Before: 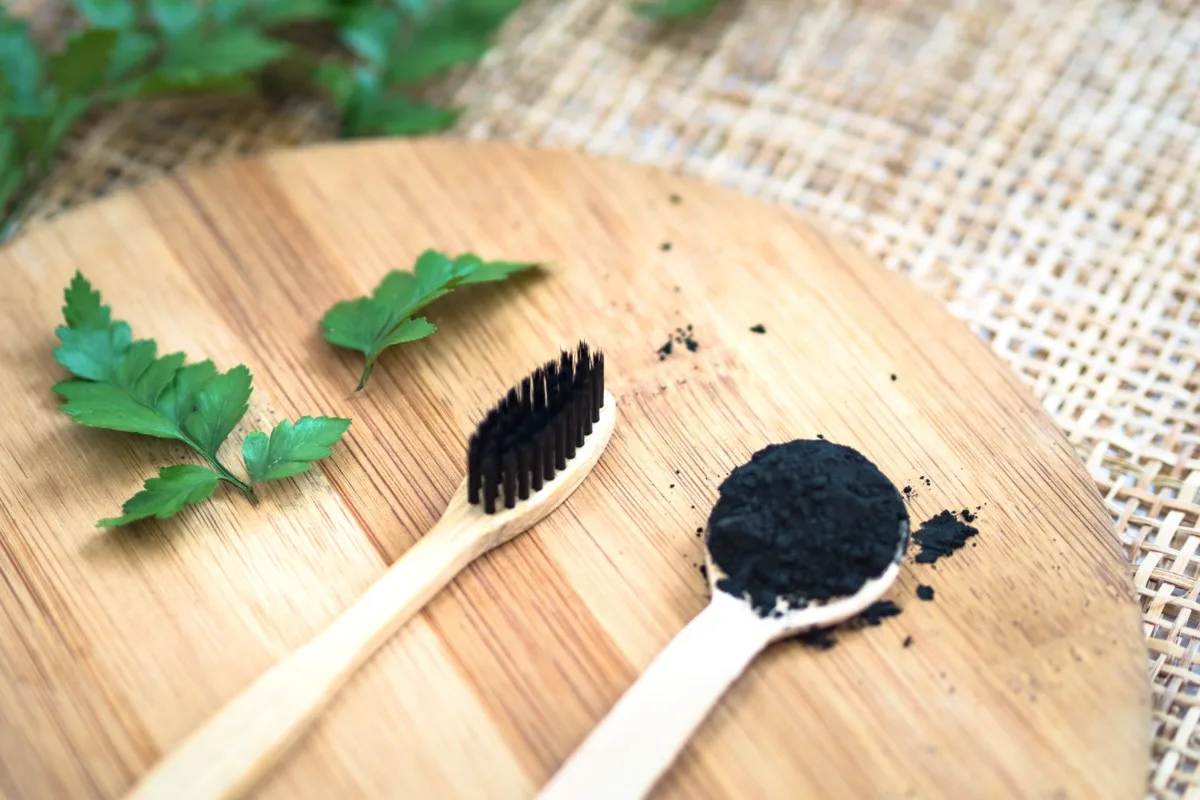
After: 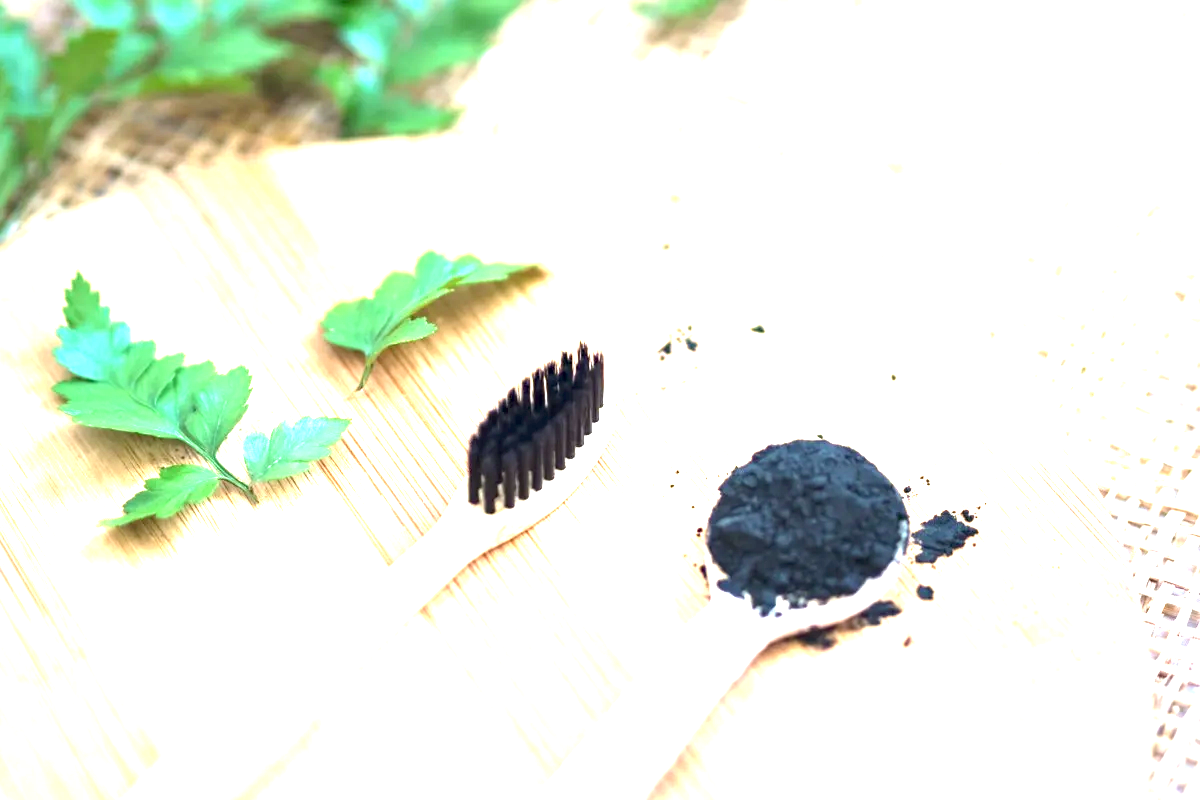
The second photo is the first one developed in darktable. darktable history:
white balance: red 1.004, blue 1.024
exposure: black level correction 0.001, exposure 2 EV, compensate highlight preservation false
